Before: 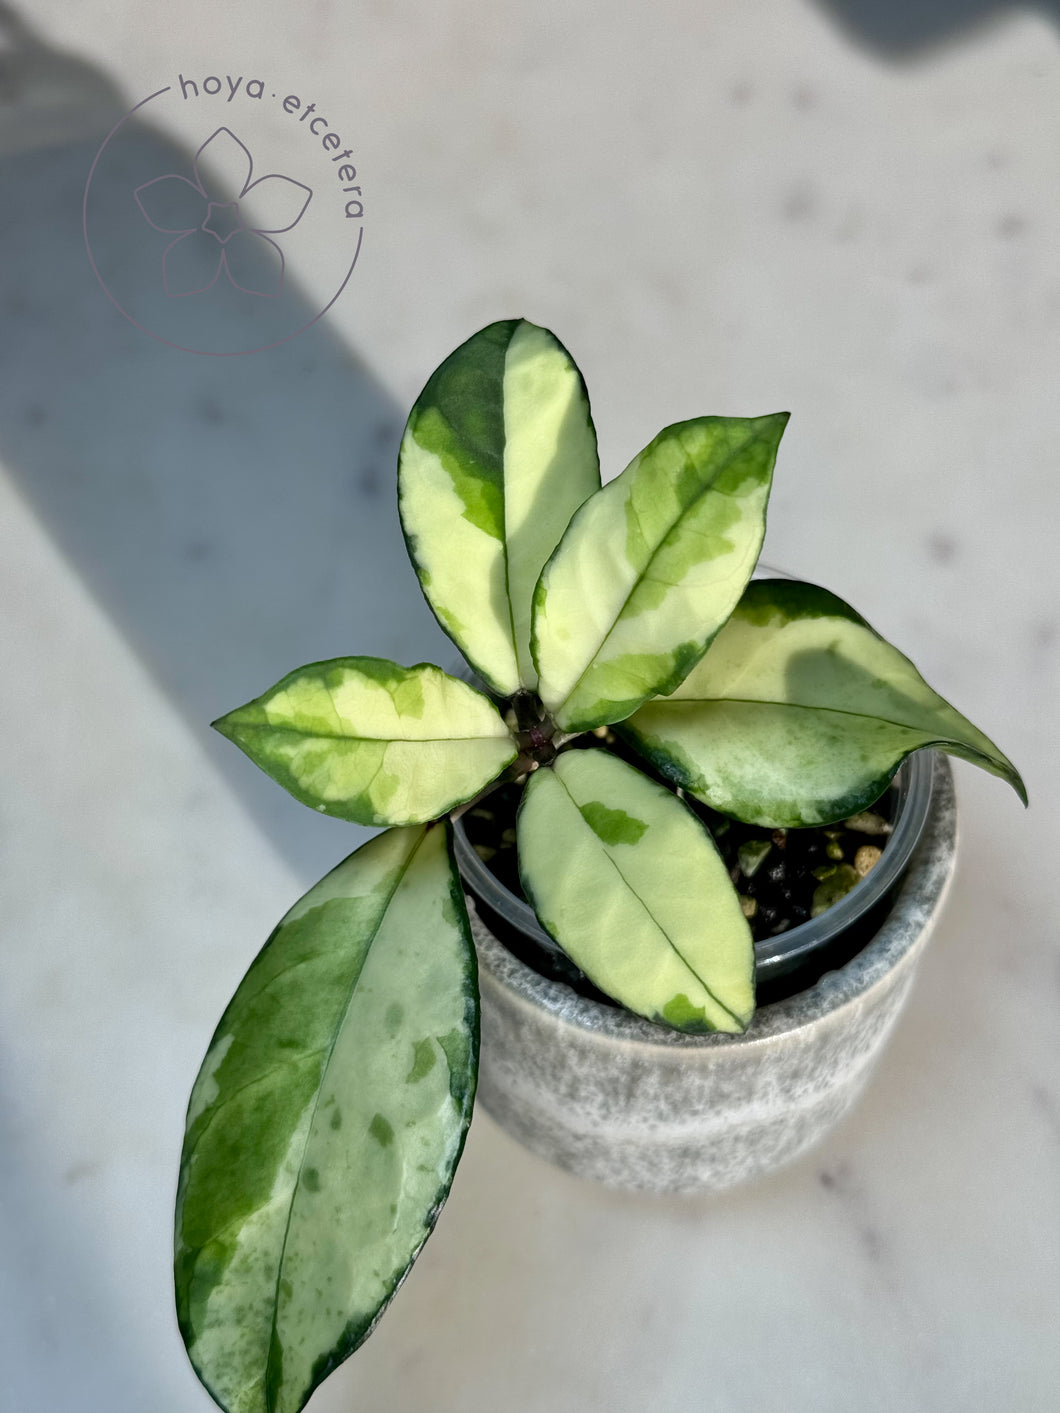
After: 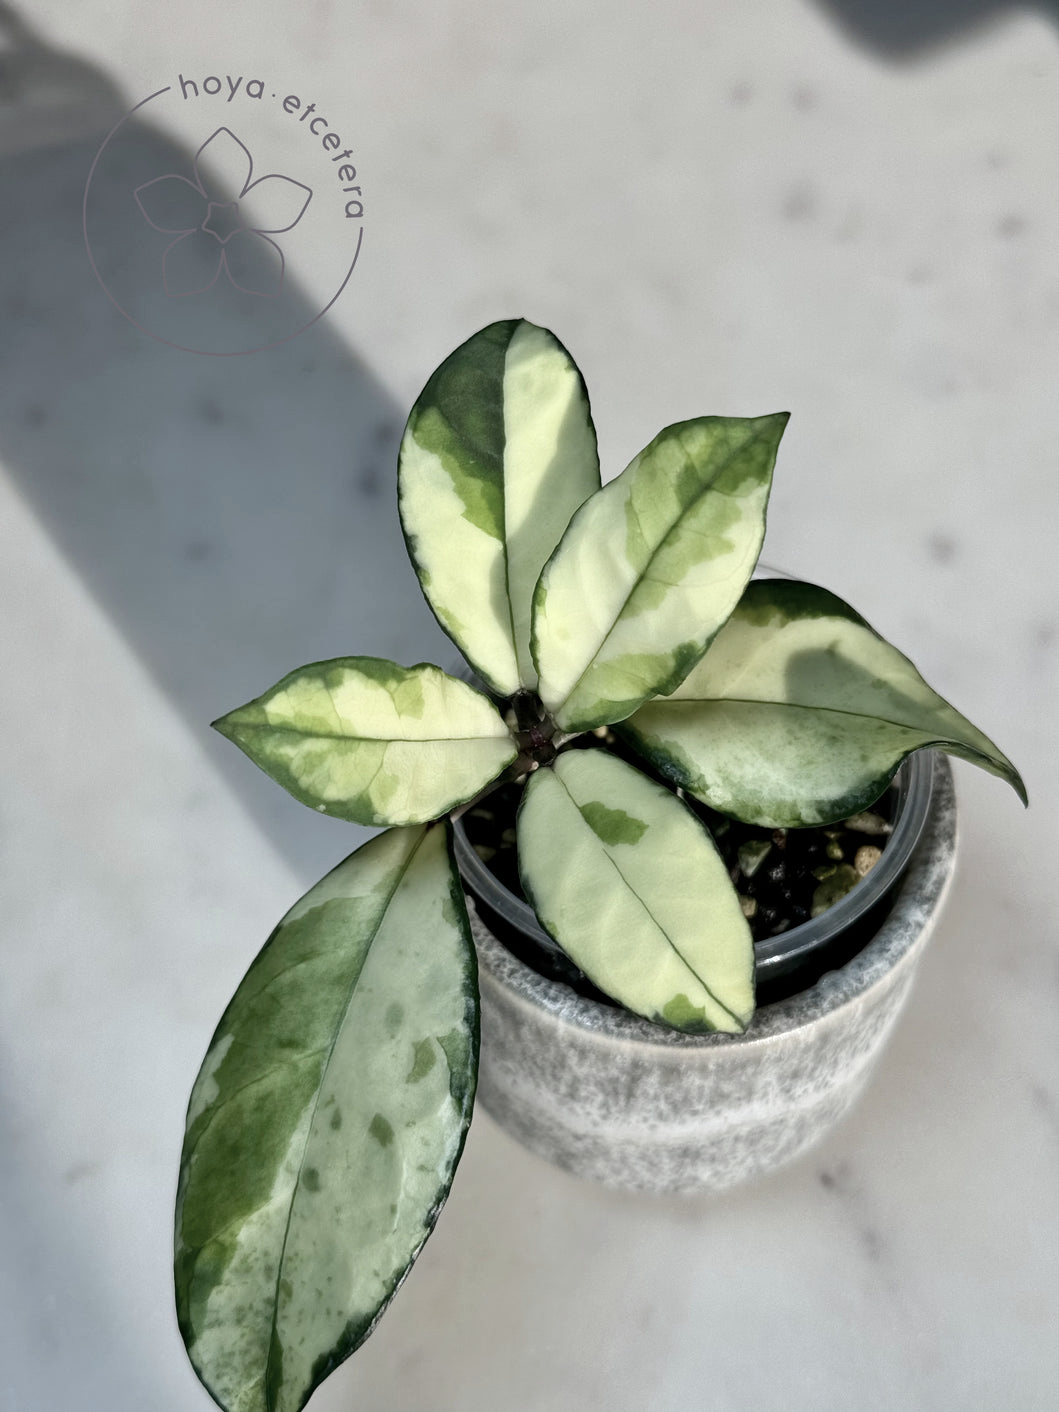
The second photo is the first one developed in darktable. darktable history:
white balance: emerald 1
contrast brightness saturation: contrast 0.1, saturation -0.36
